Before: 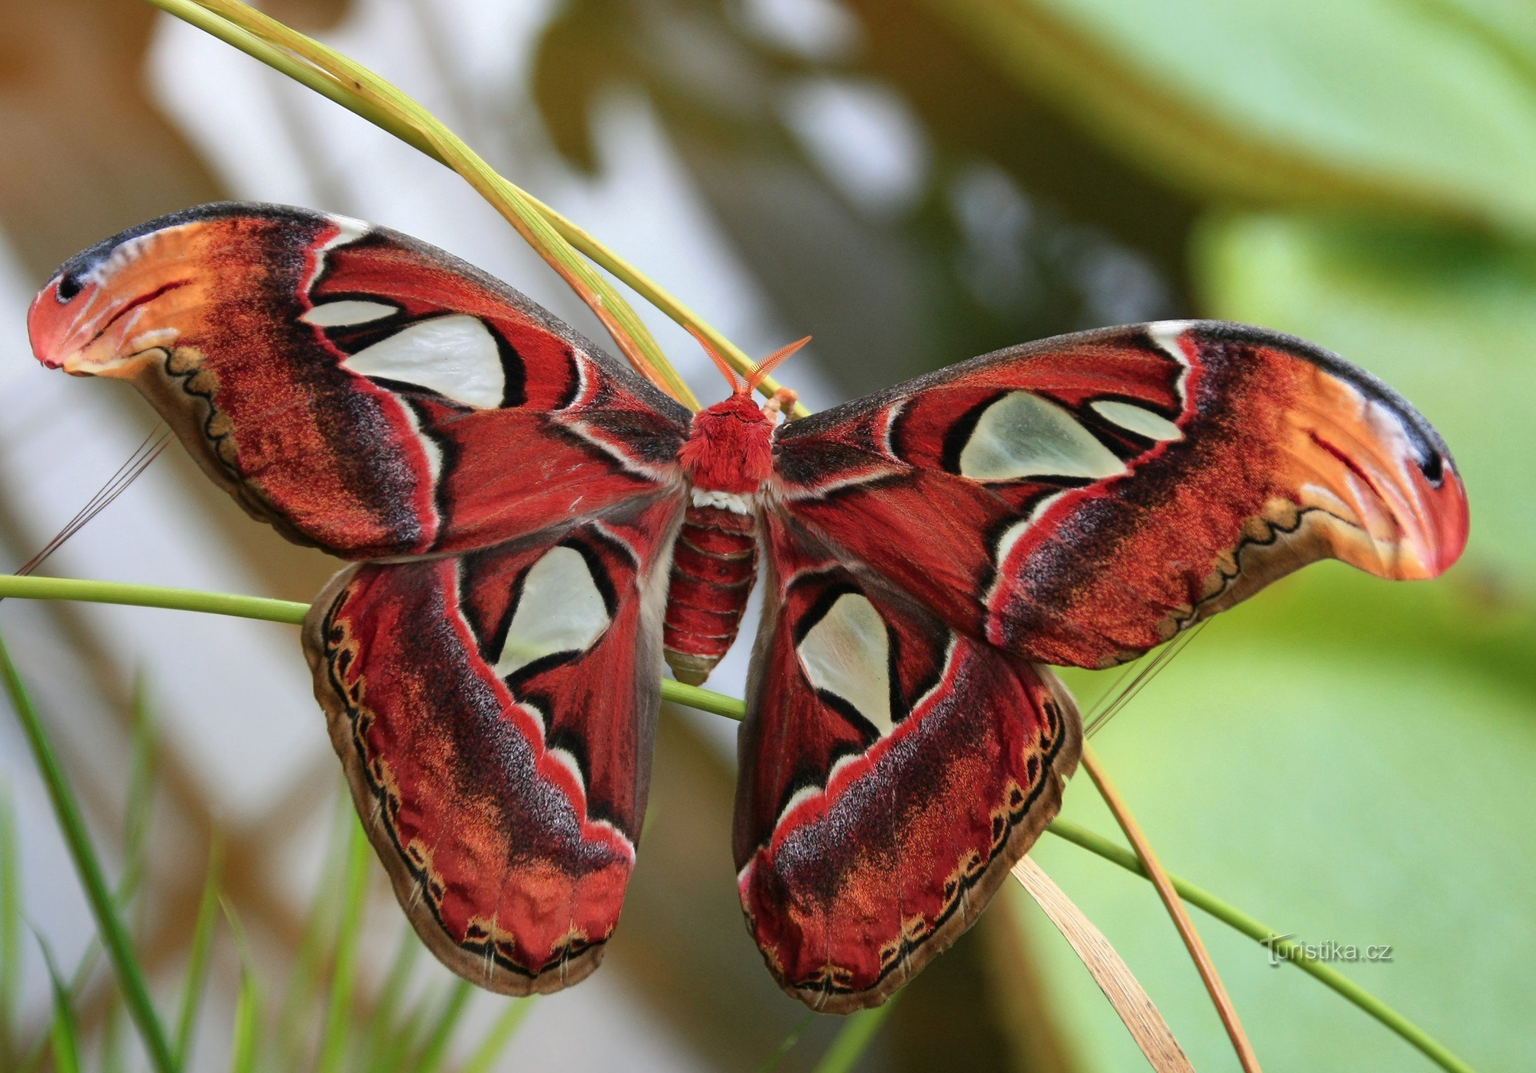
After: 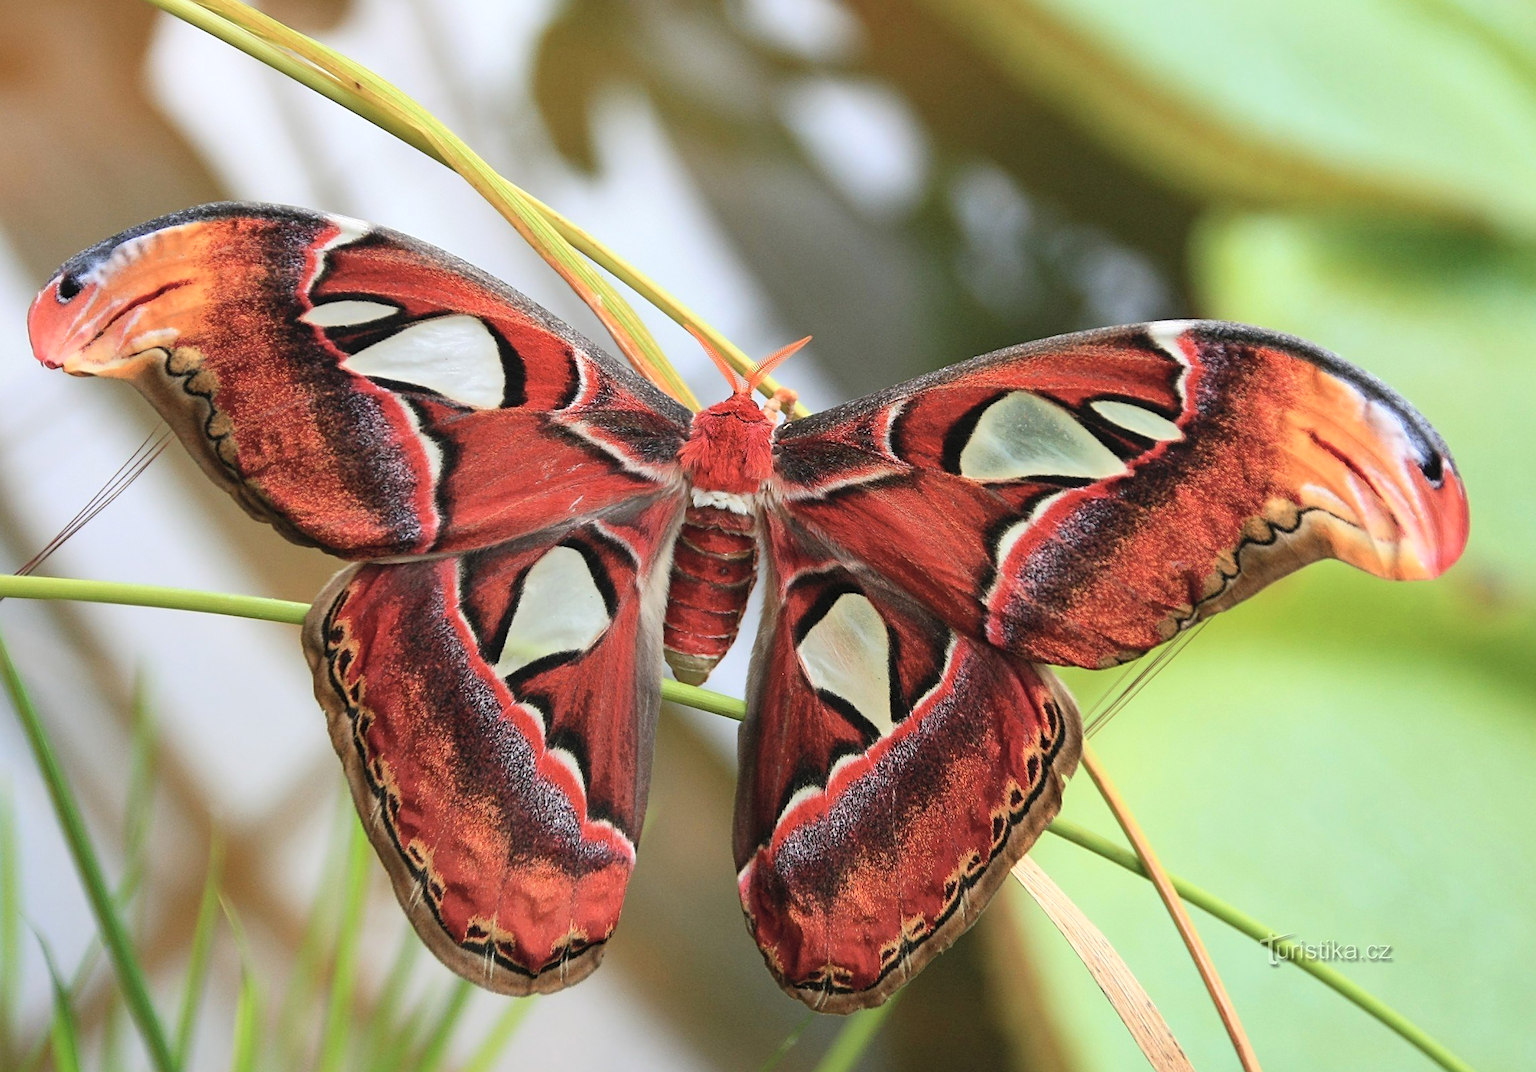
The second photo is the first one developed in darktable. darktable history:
sharpen: on, module defaults
contrast brightness saturation: contrast 0.142, brightness 0.218
